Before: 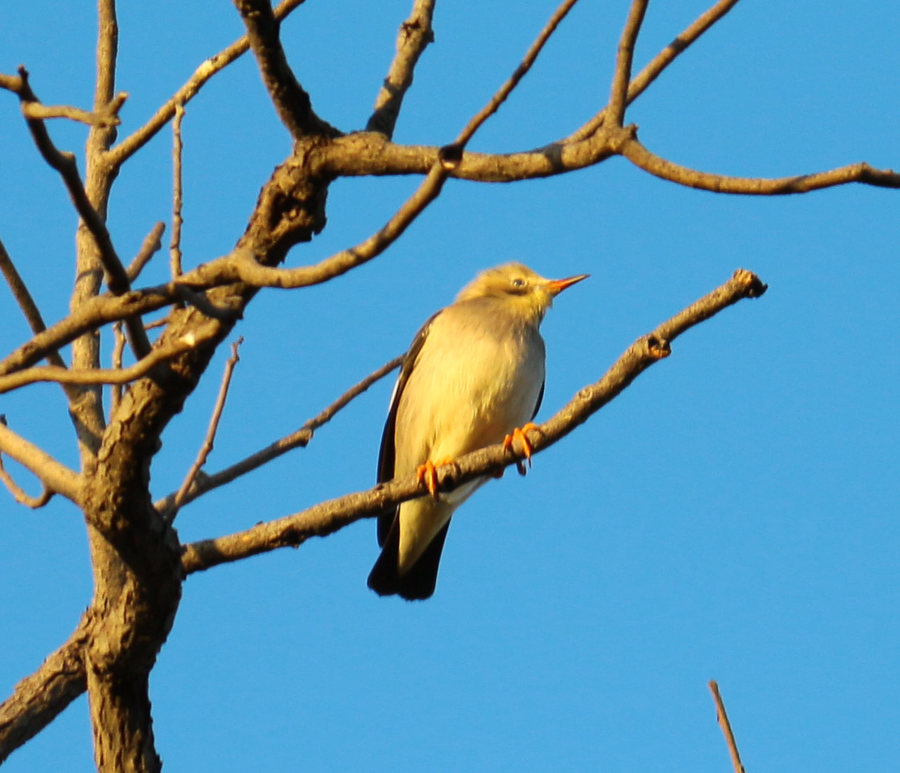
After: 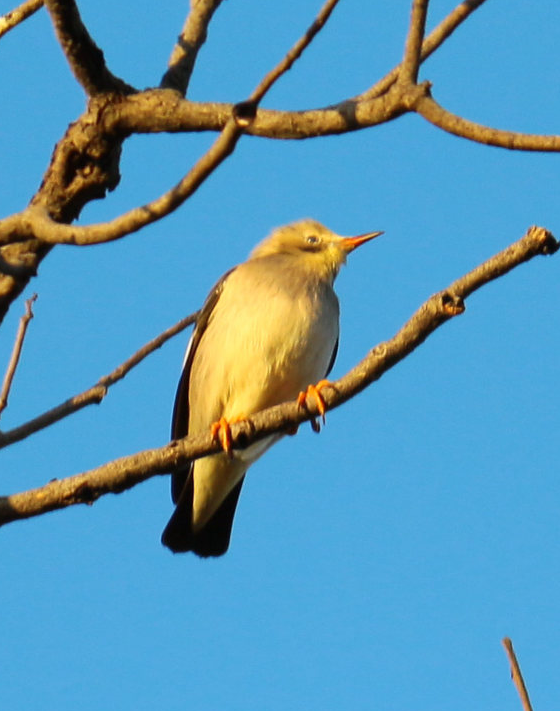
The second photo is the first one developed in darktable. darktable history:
crop and rotate: left 22.943%, top 5.633%, right 14.818%, bottom 2.322%
